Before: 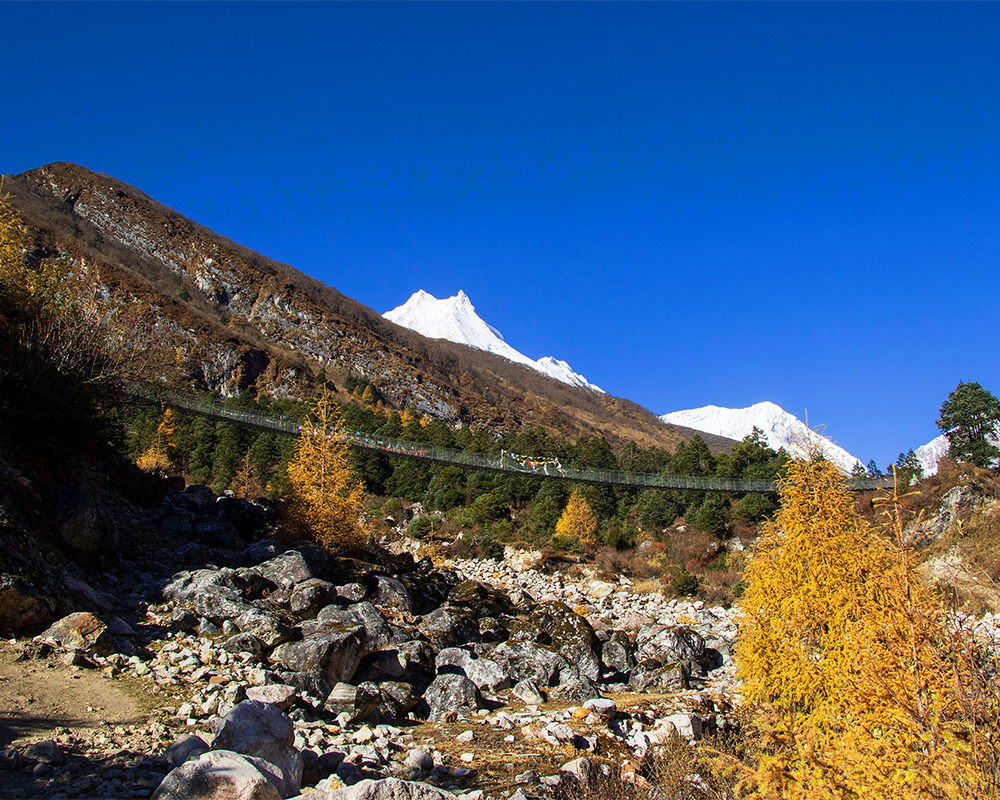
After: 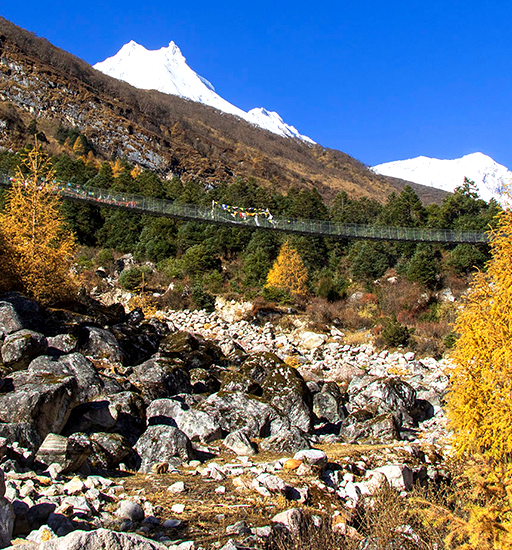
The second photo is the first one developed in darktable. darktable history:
crop and rotate: left 28.9%, top 31.158%, right 19.815%
local contrast: highlights 106%, shadows 101%, detail 119%, midtone range 0.2
levels: levels [0, 0.474, 0.947]
